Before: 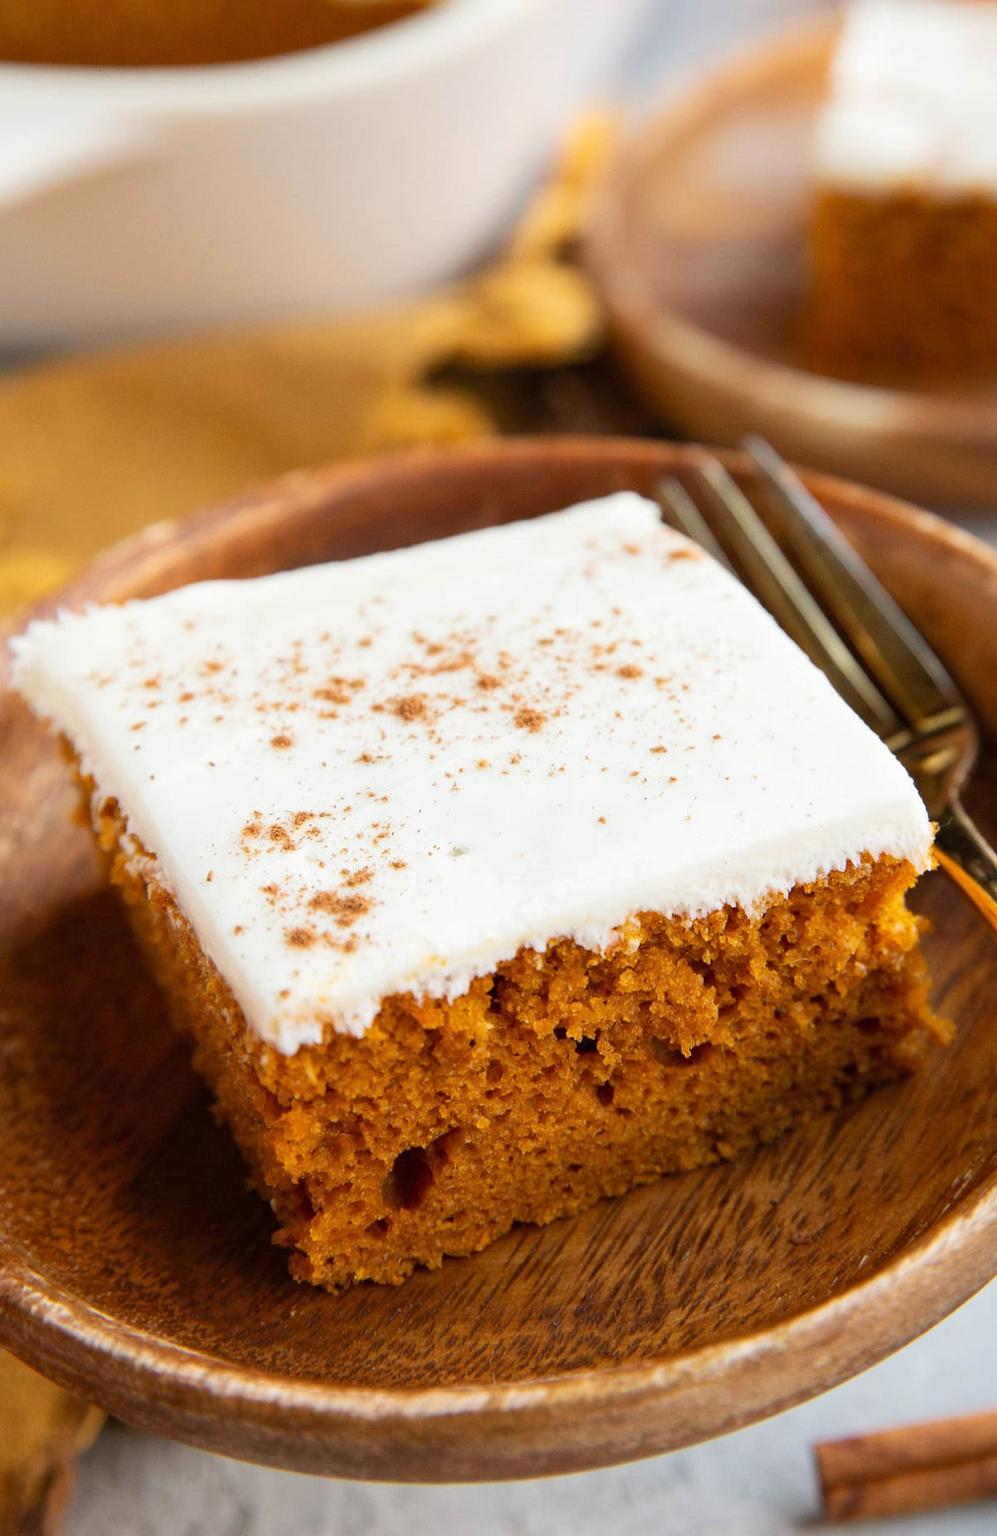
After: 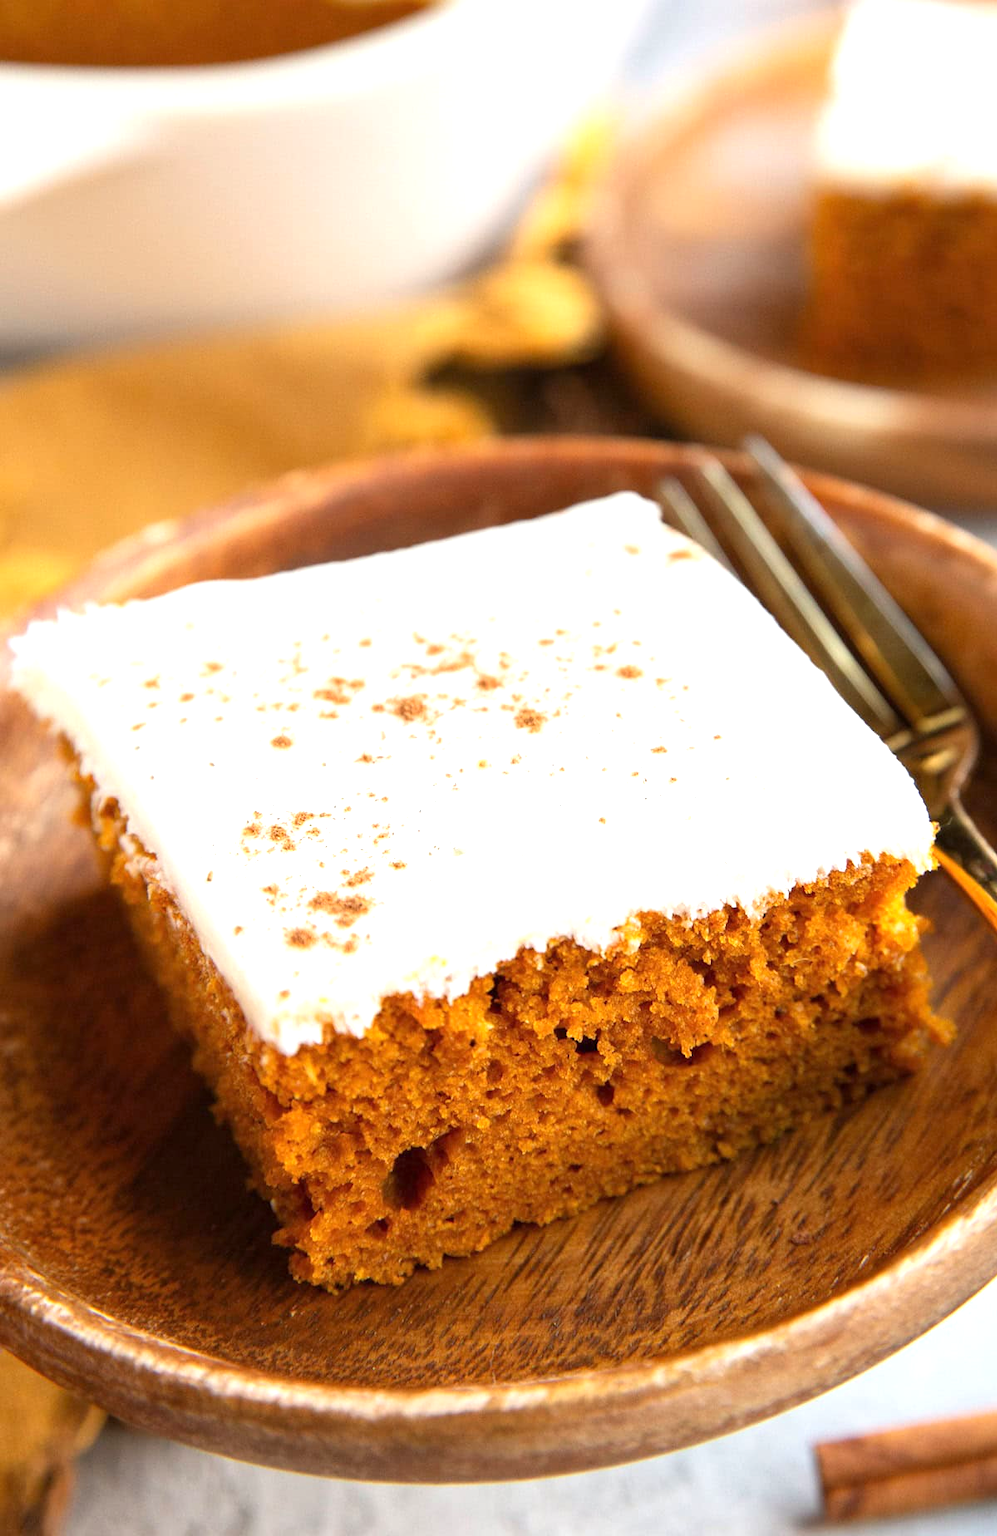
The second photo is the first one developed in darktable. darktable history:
exposure: exposure 0.649 EV, compensate exposure bias true, compensate highlight preservation false
